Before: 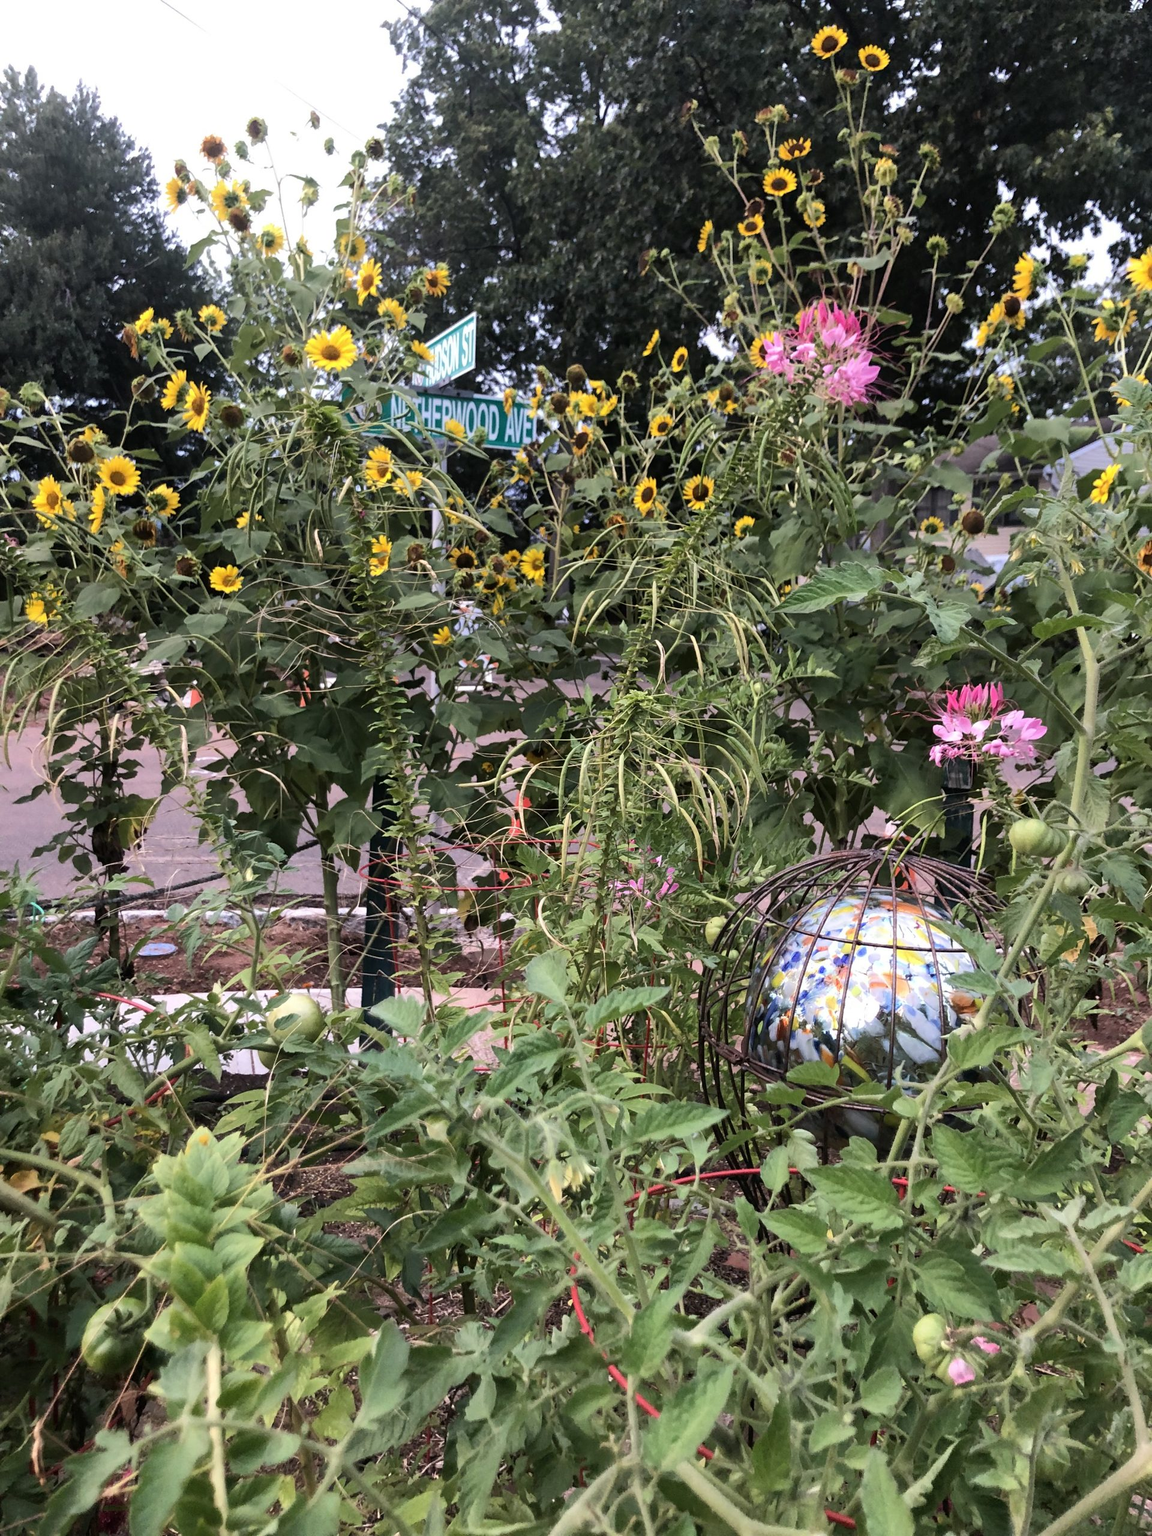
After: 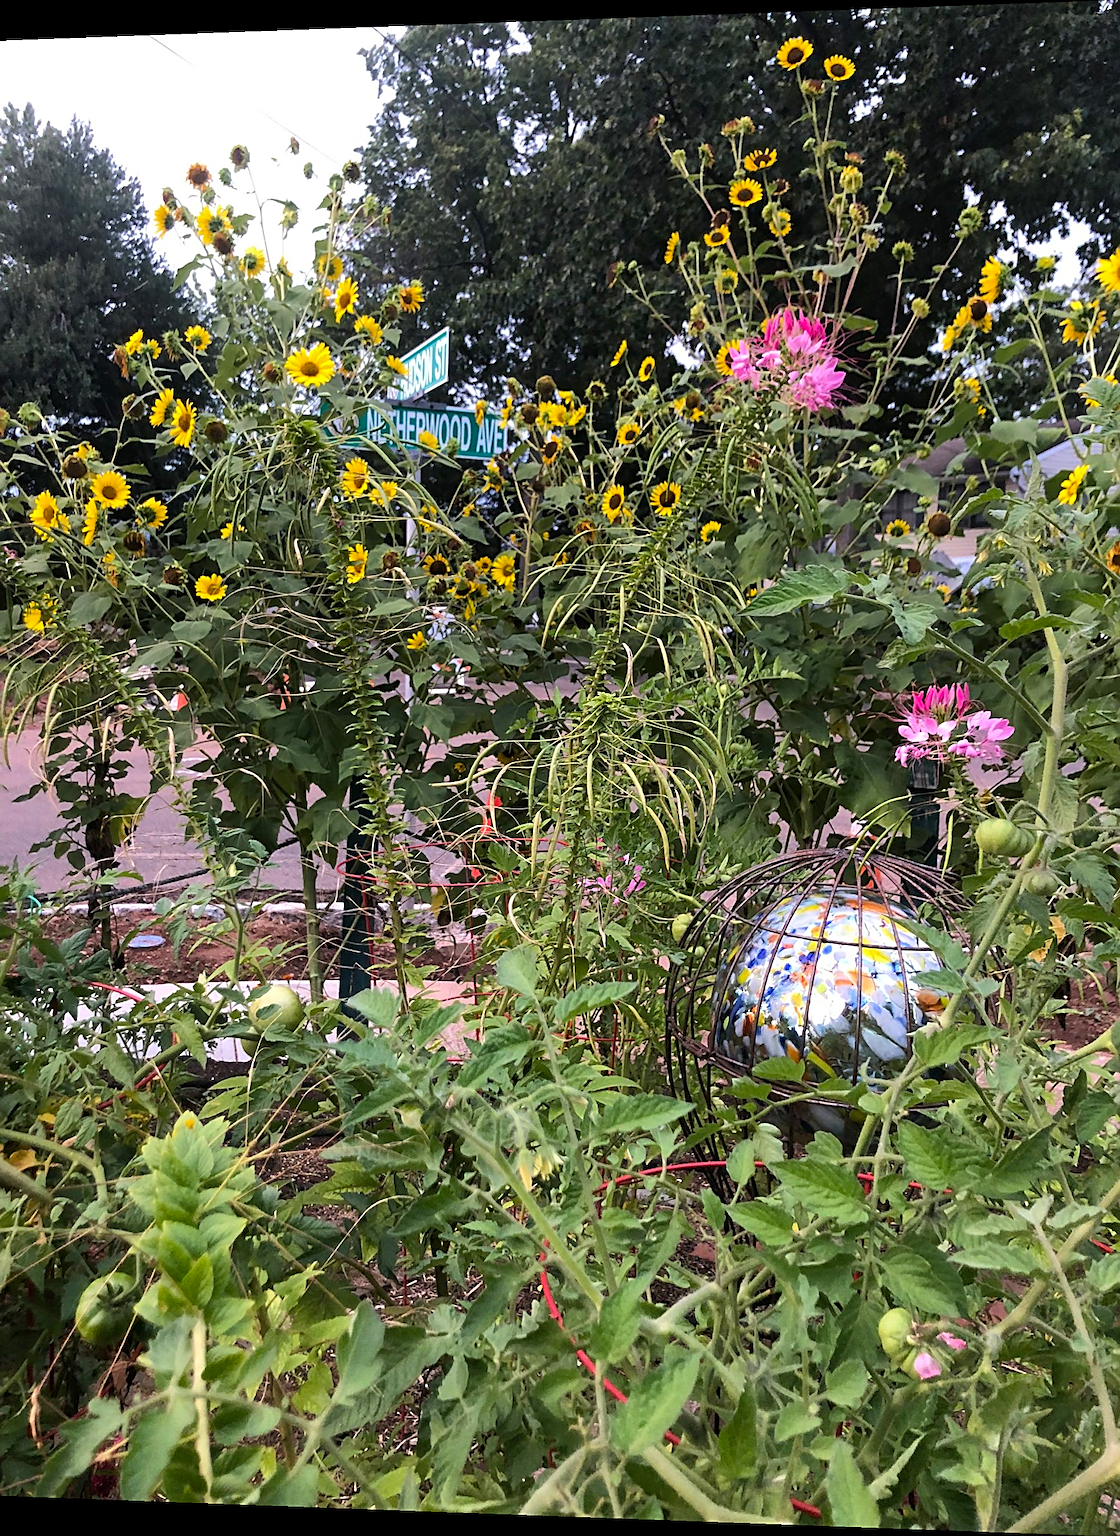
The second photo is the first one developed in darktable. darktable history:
color balance rgb: perceptual saturation grading › global saturation 25%, global vibrance 20%
sharpen: radius 2.543, amount 0.636
rotate and perspective: lens shift (horizontal) -0.055, automatic cropping off
